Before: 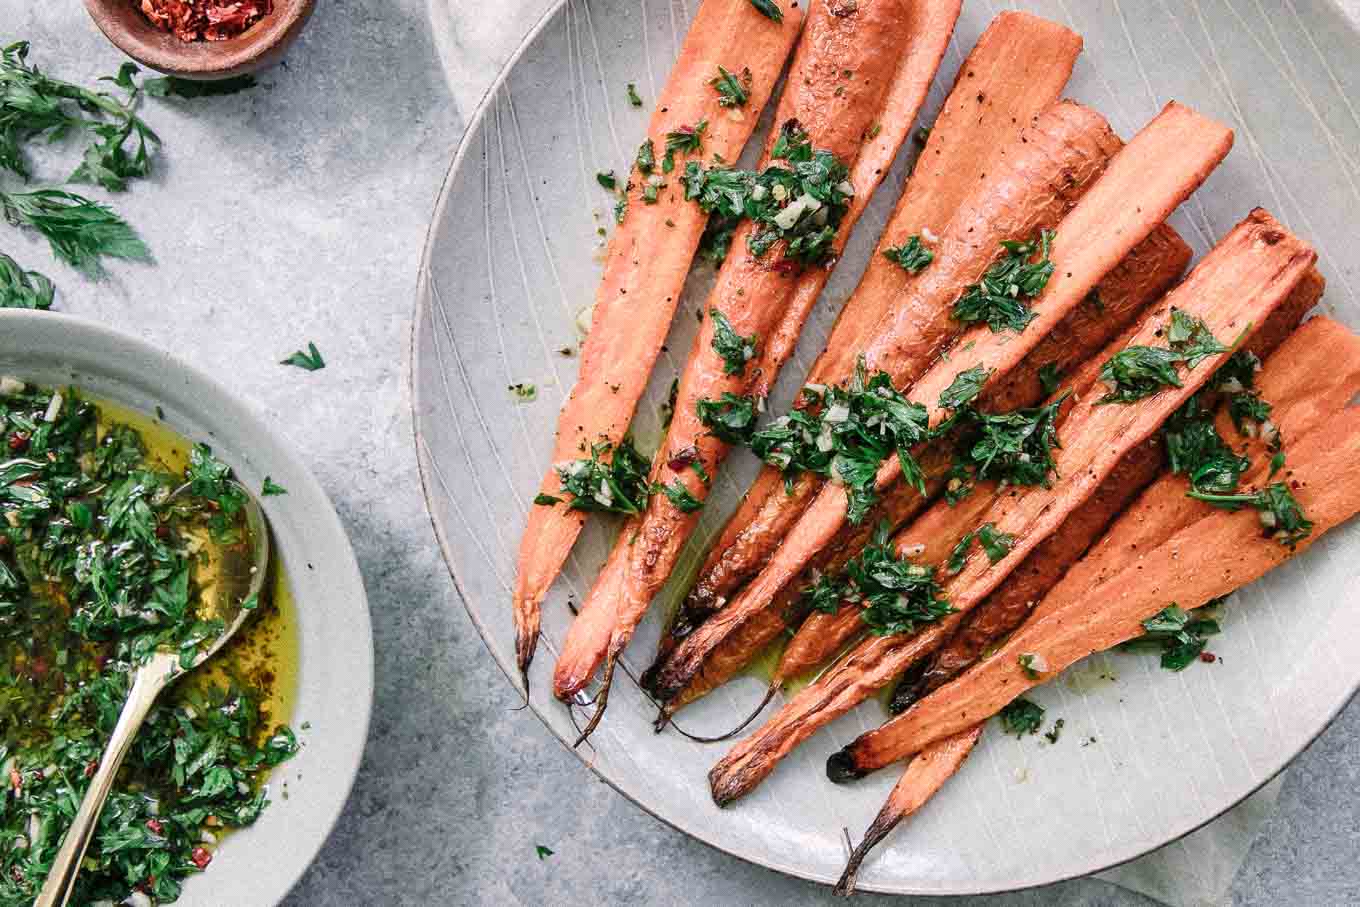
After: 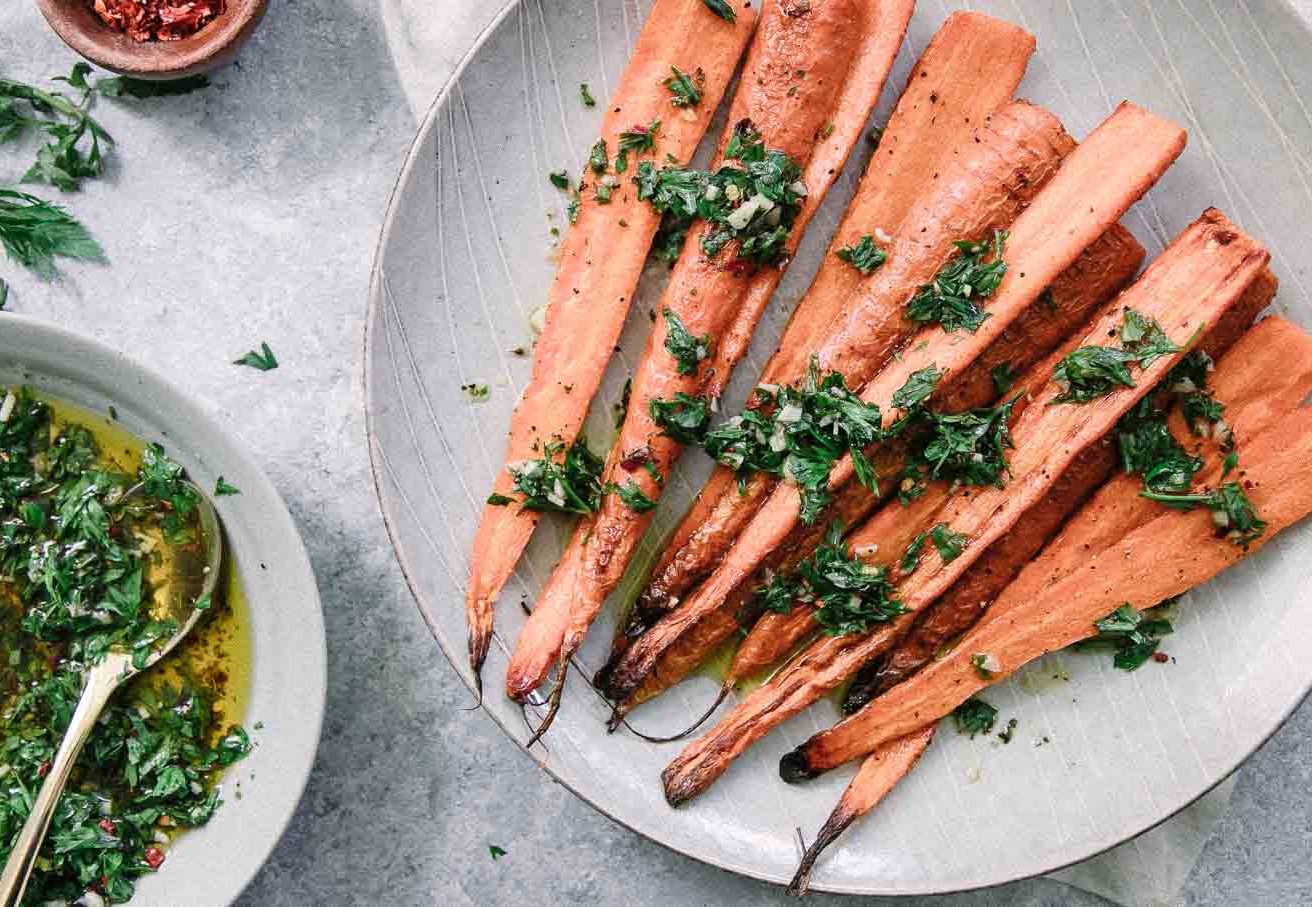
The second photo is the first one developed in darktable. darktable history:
crop and rotate: left 3.524%
